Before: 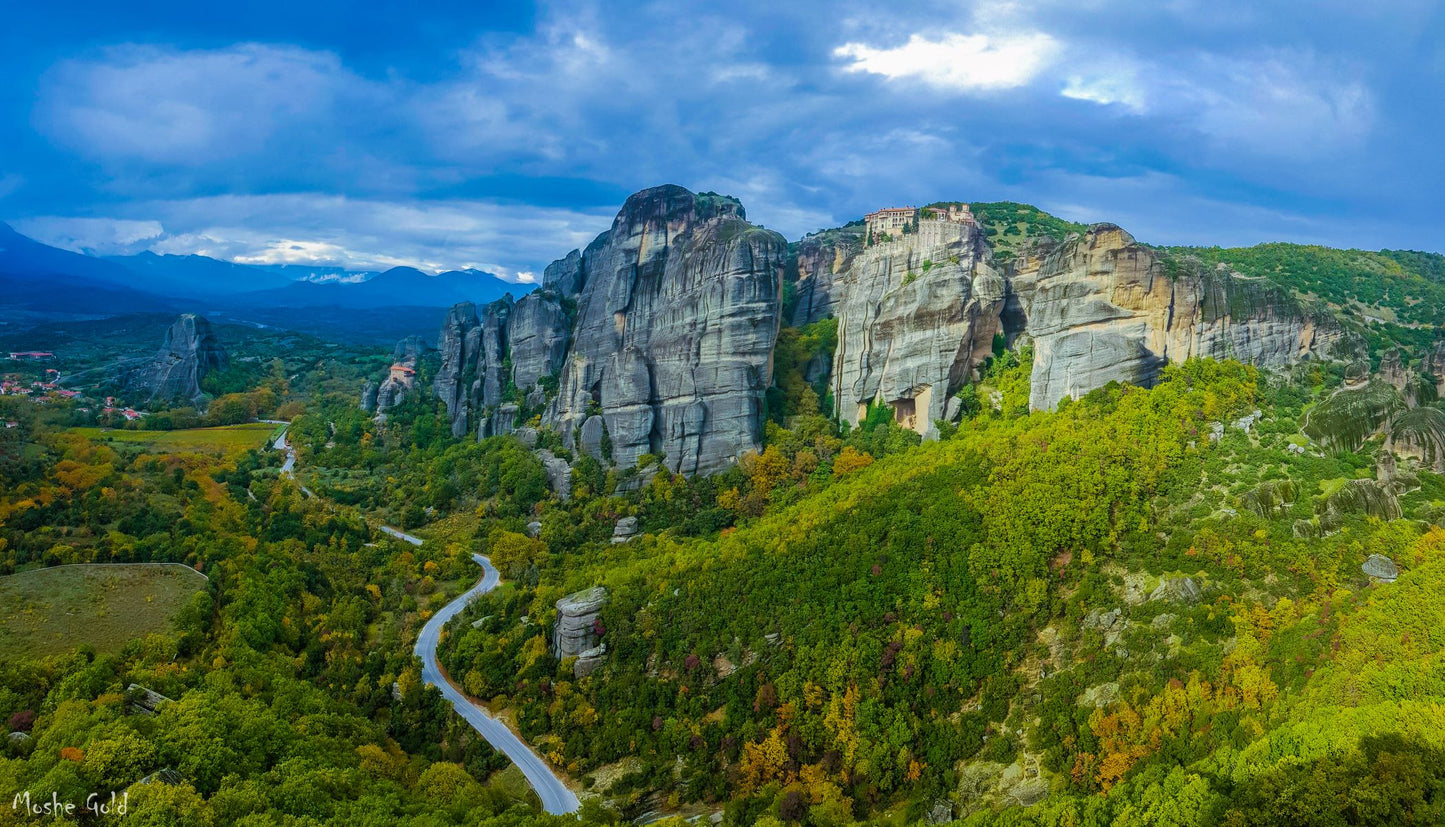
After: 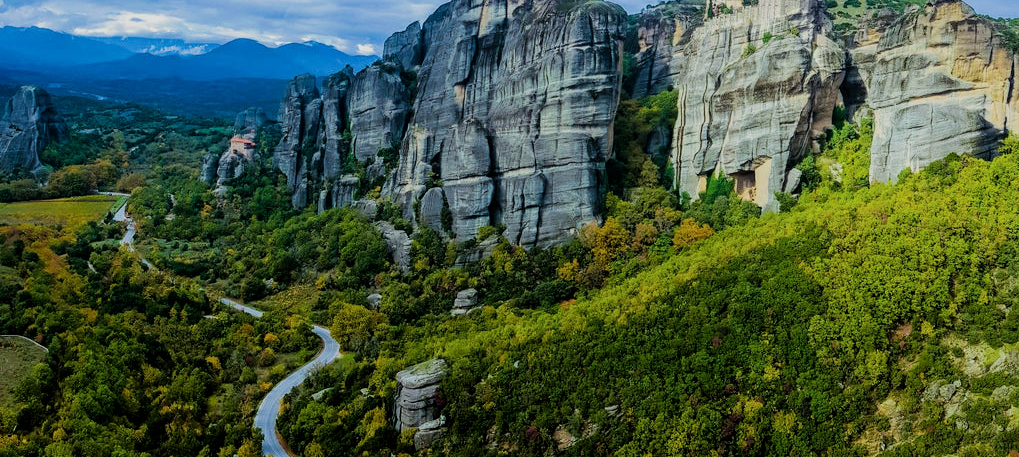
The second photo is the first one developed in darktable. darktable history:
filmic rgb: black relative exposure -5 EV, hardness 2.88, contrast 1.3, highlights saturation mix -30%
crop: left 11.123%, top 27.61%, right 18.3%, bottom 17.034%
